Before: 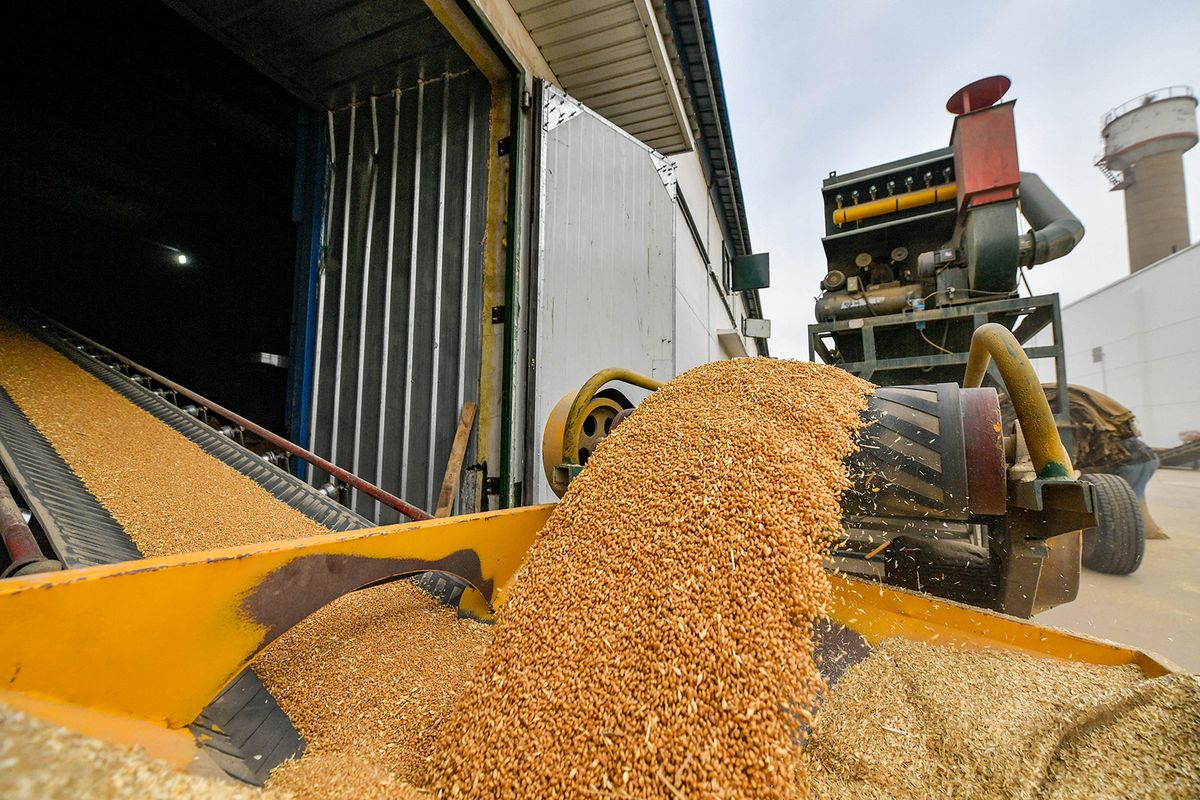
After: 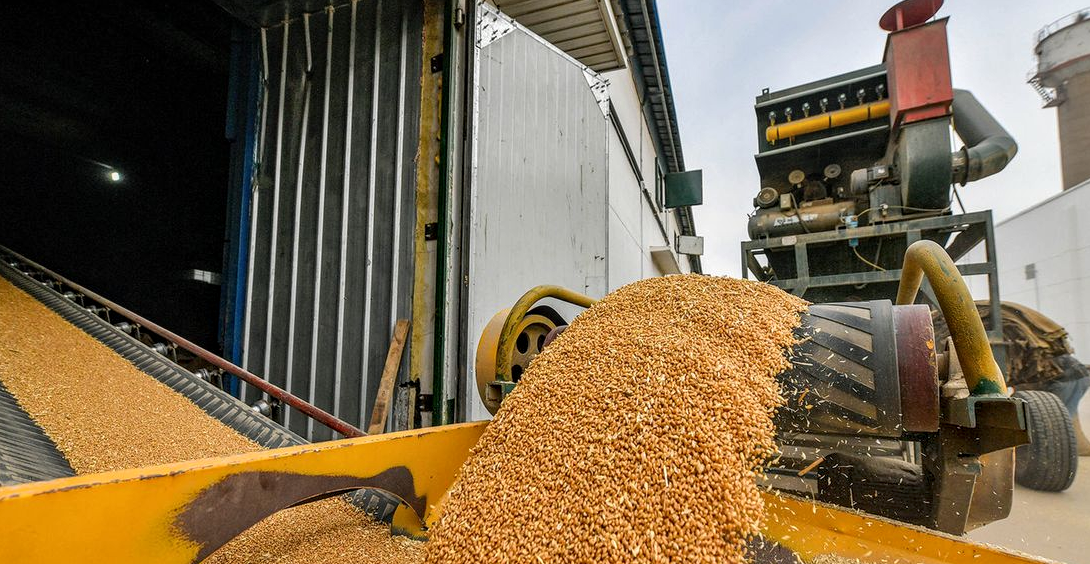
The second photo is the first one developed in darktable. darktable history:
local contrast: on, module defaults
crop: left 5.619%, top 10.47%, right 3.528%, bottom 18.978%
